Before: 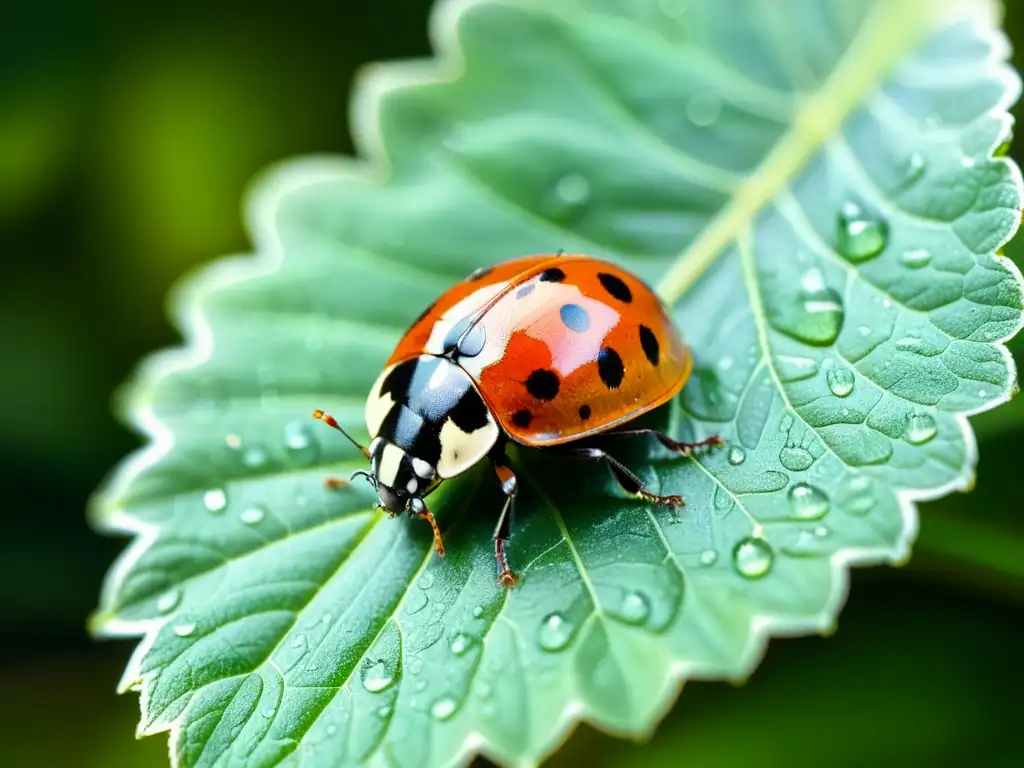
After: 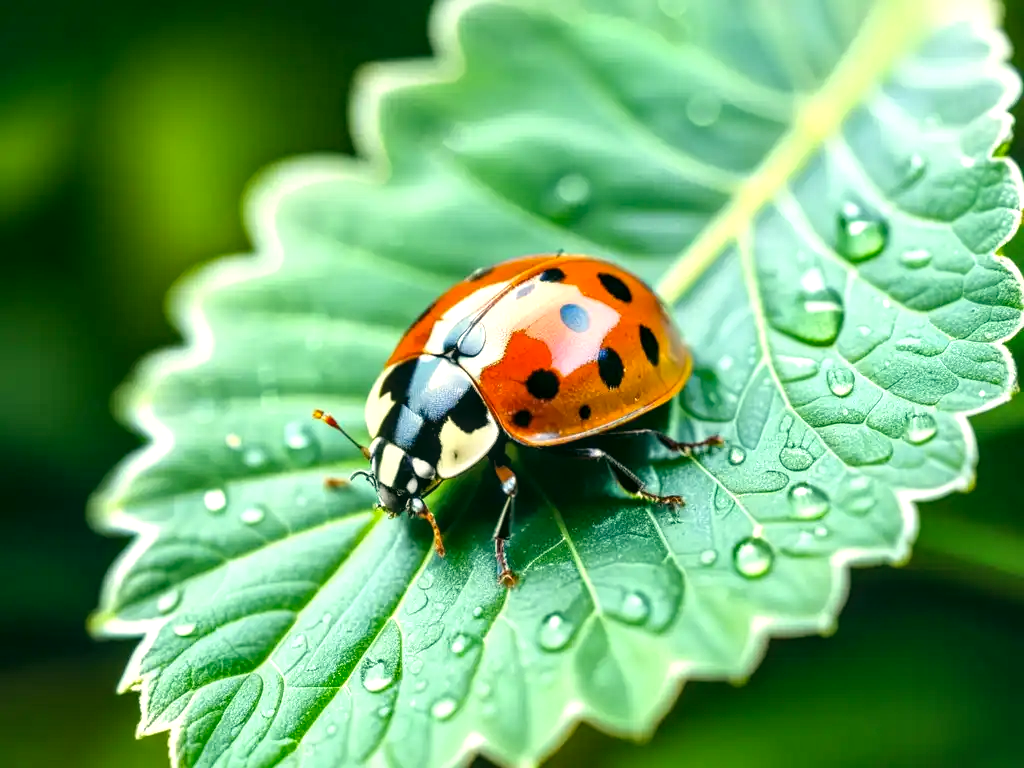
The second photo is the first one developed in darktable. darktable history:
color correction: highlights a* -0.482, highlights b* 9.48, shadows a* -9.48, shadows b* 0.803
exposure: exposure 0.367 EV, compensate highlight preservation false
local contrast: on, module defaults
